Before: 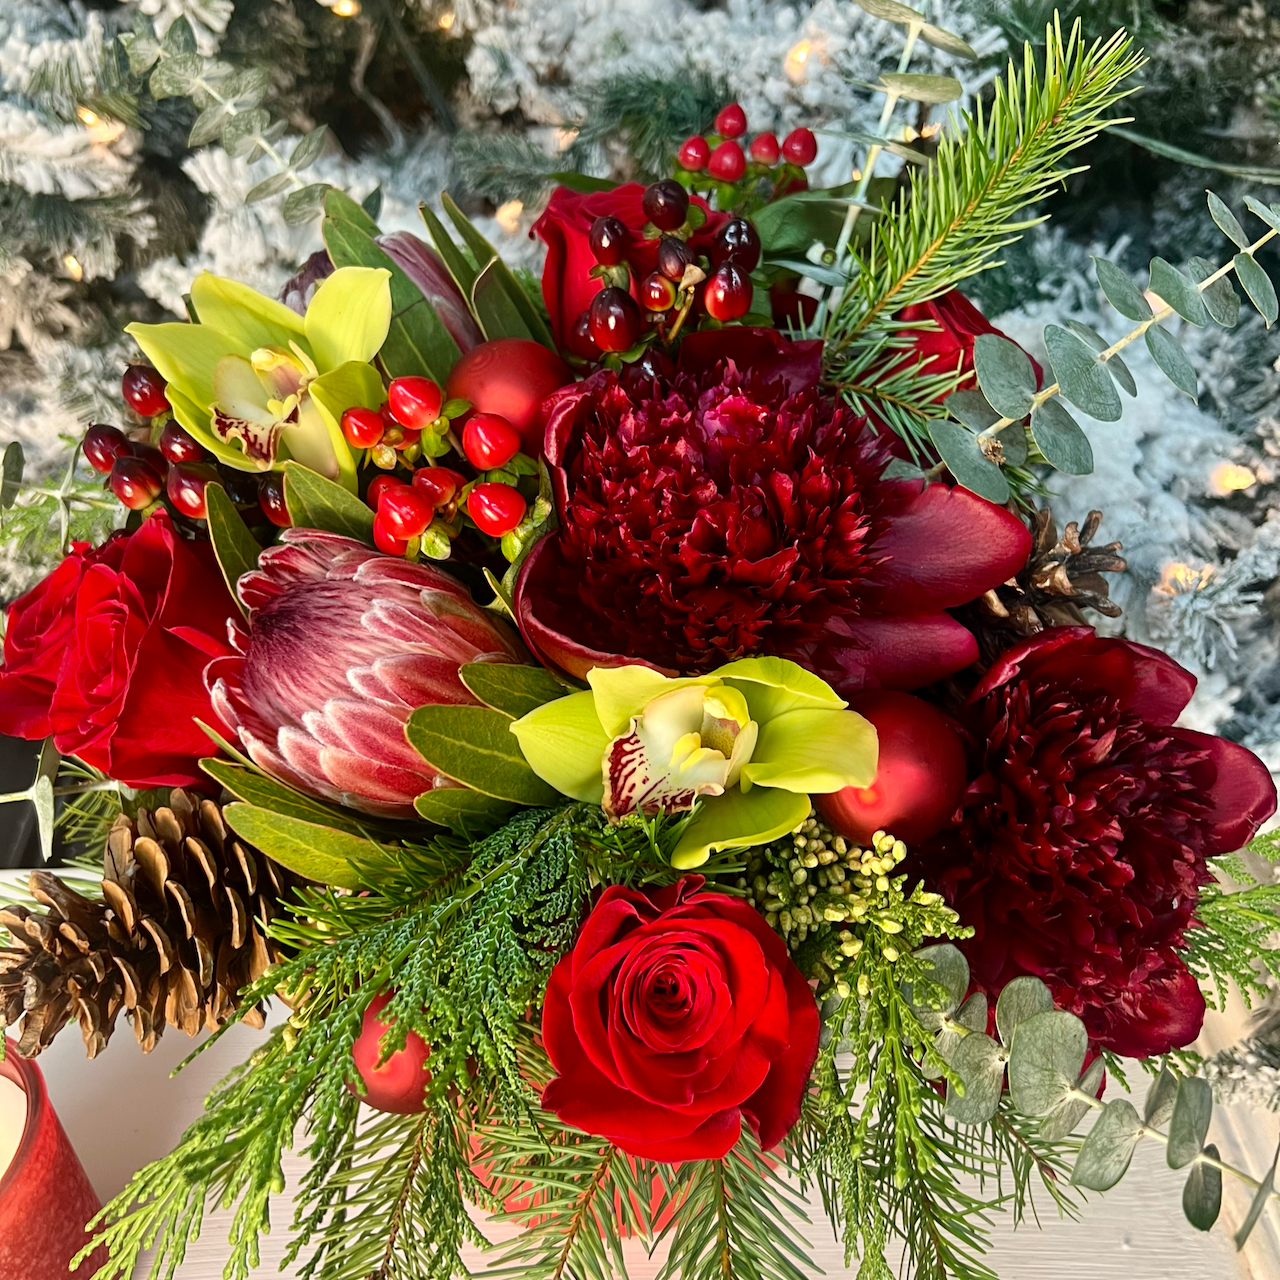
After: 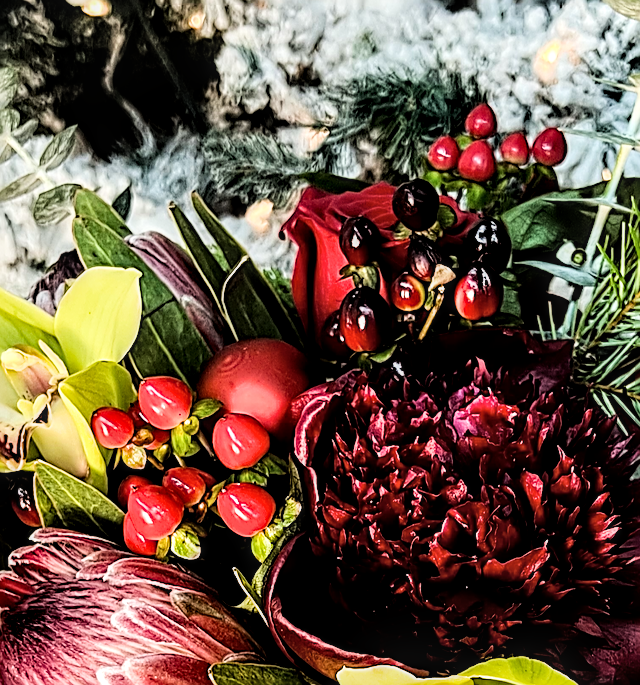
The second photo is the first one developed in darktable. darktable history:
crop: left 19.556%, right 30.401%, bottom 46.458%
filmic rgb: black relative exposure -5 EV, hardness 2.88, contrast 1.2
sharpen: amount 1
tone equalizer: -8 EV -1.08 EV, -7 EV -1.01 EV, -6 EV -0.867 EV, -5 EV -0.578 EV, -3 EV 0.578 EV, -2 EV 0.867 EV, -1 EV 1.01 EV, +0 EV 1.08 EV, edges refinement/feathering 500, mask exposure compensation -1.57 EV, preserve details no
local contrast: detail 142%
